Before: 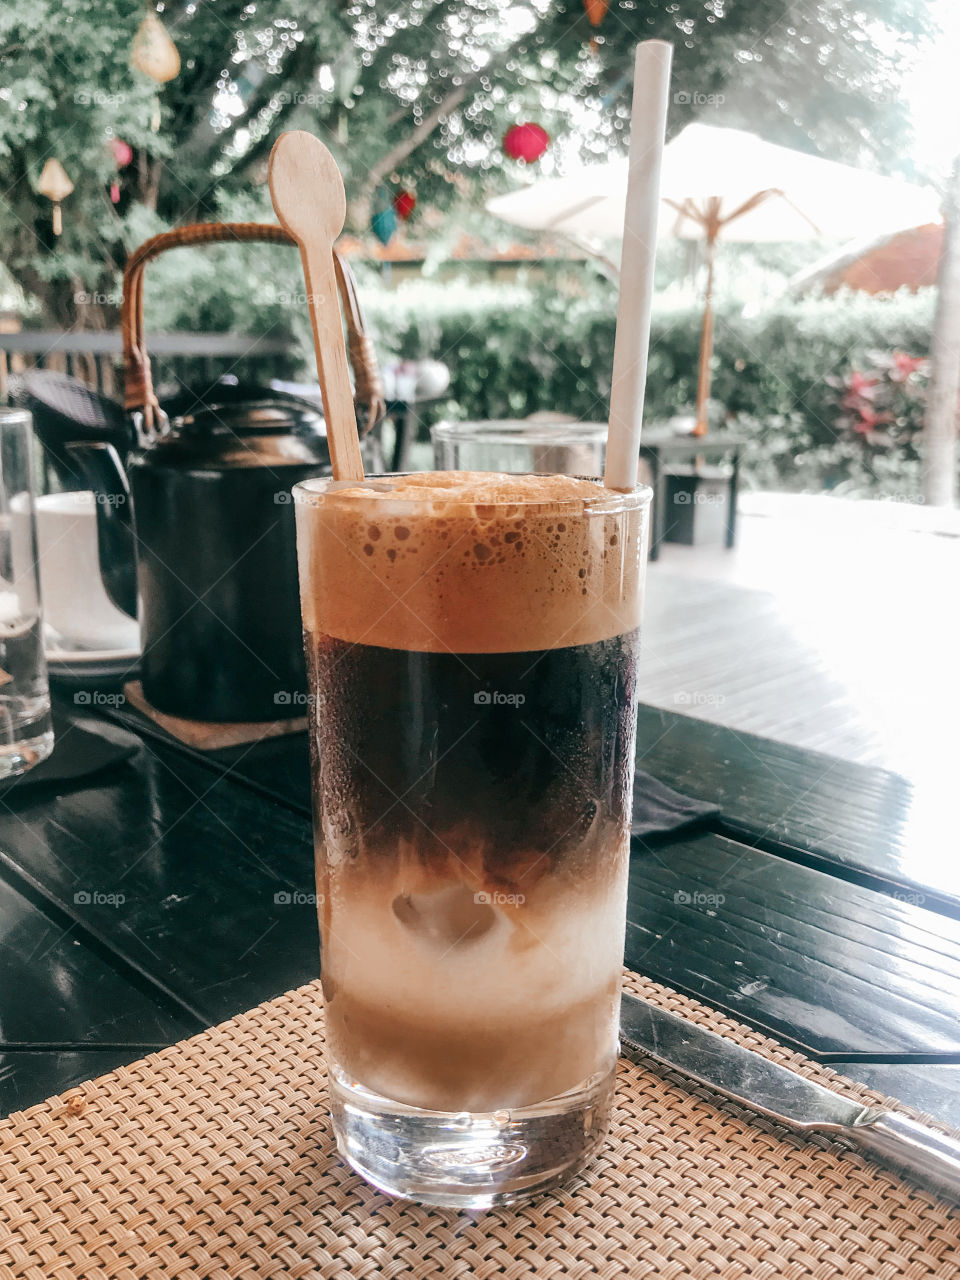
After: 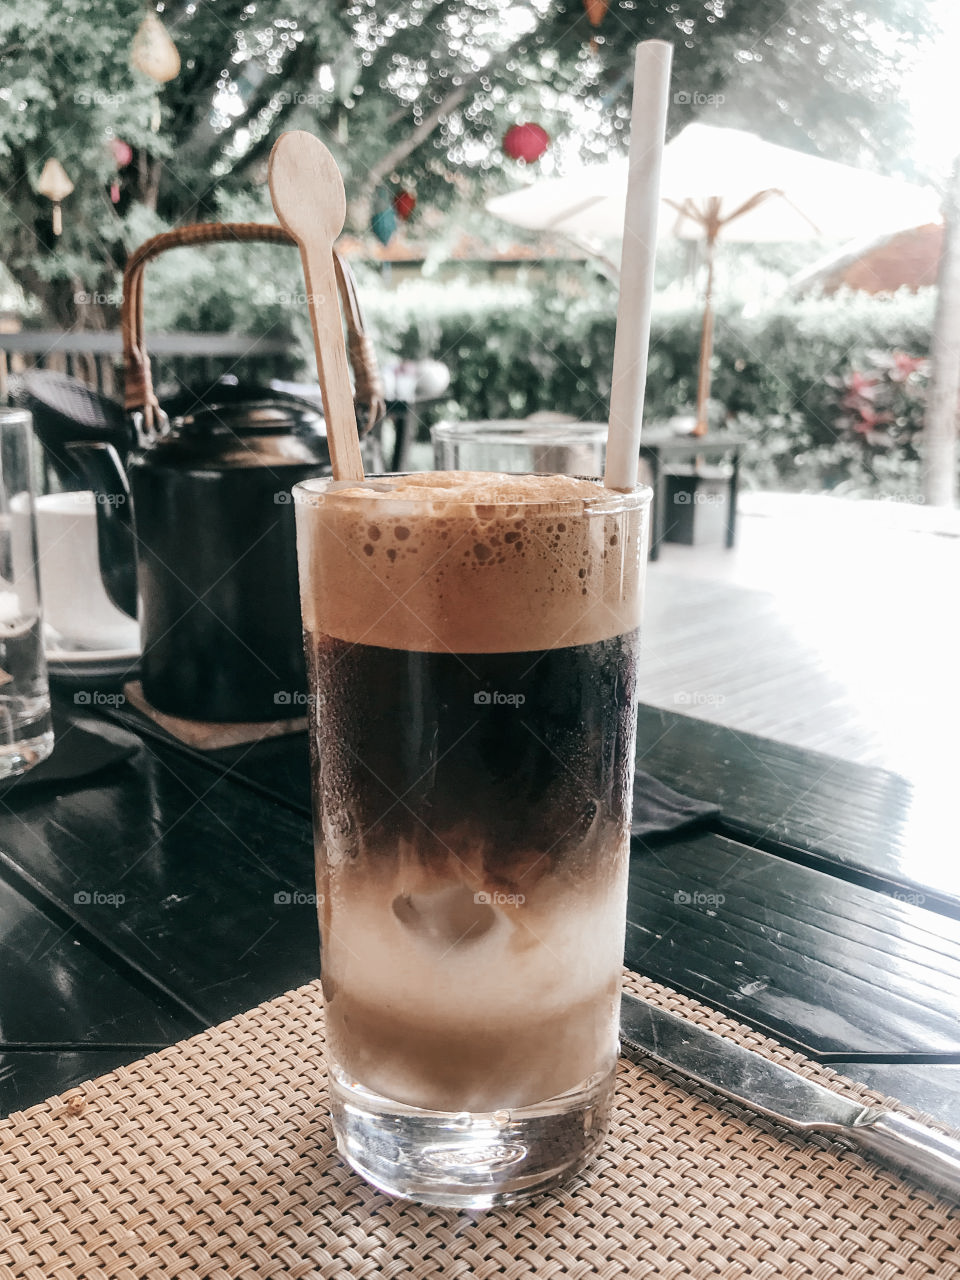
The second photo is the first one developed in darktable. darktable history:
contrast brightness saturation: contrast 0.099, saturation -0.304
